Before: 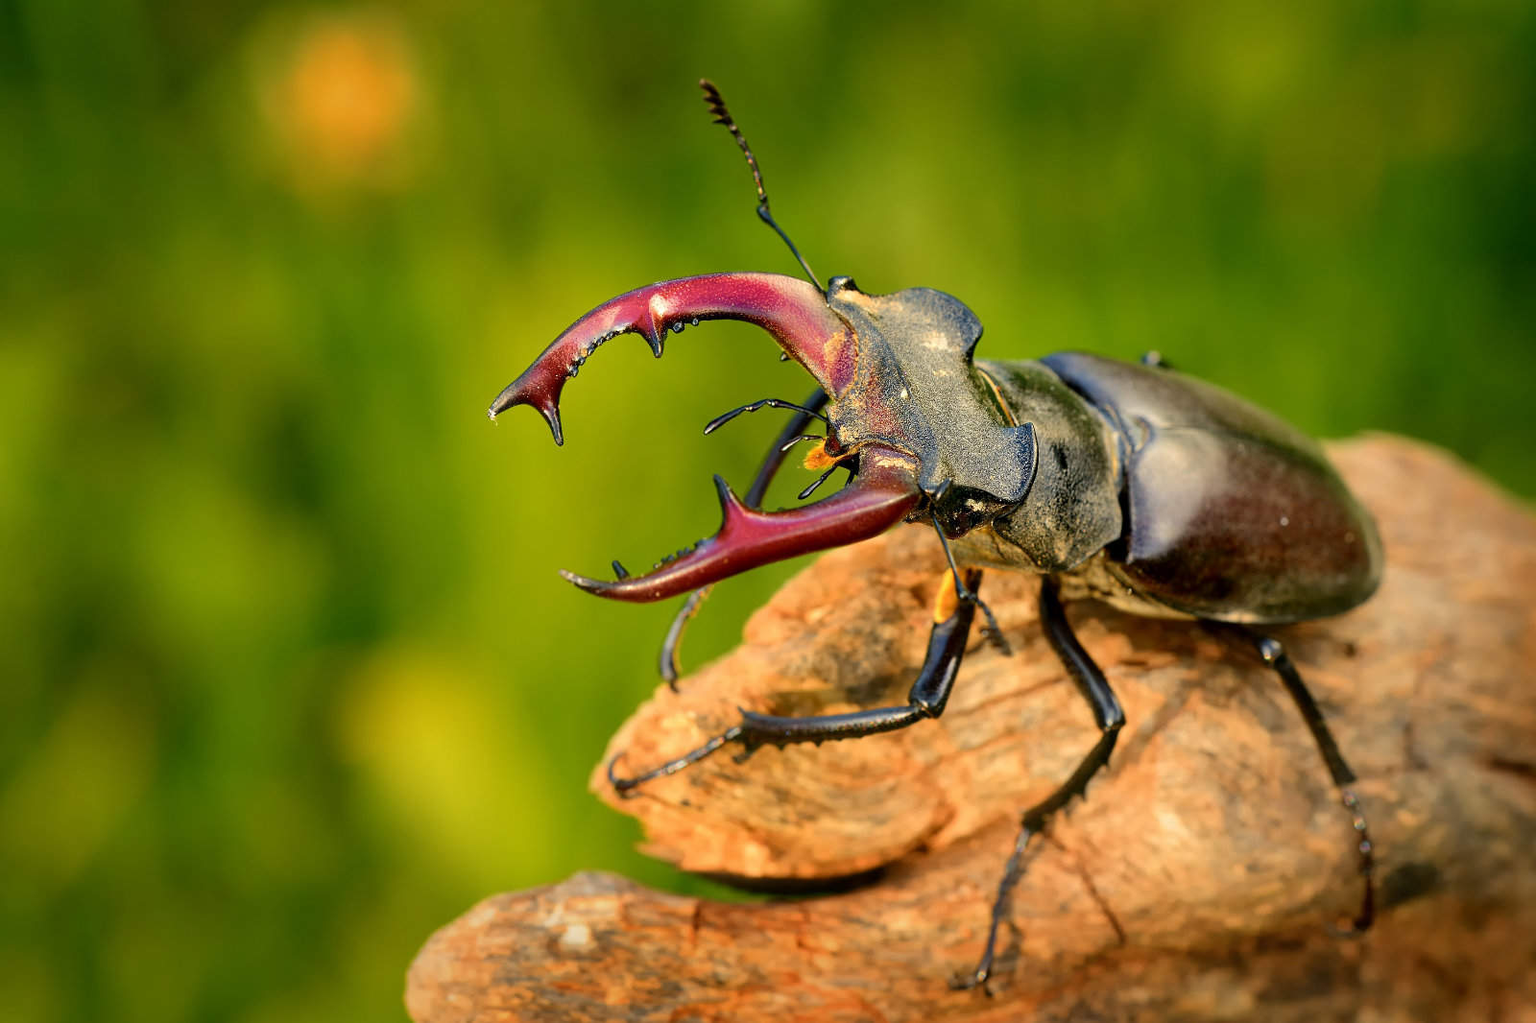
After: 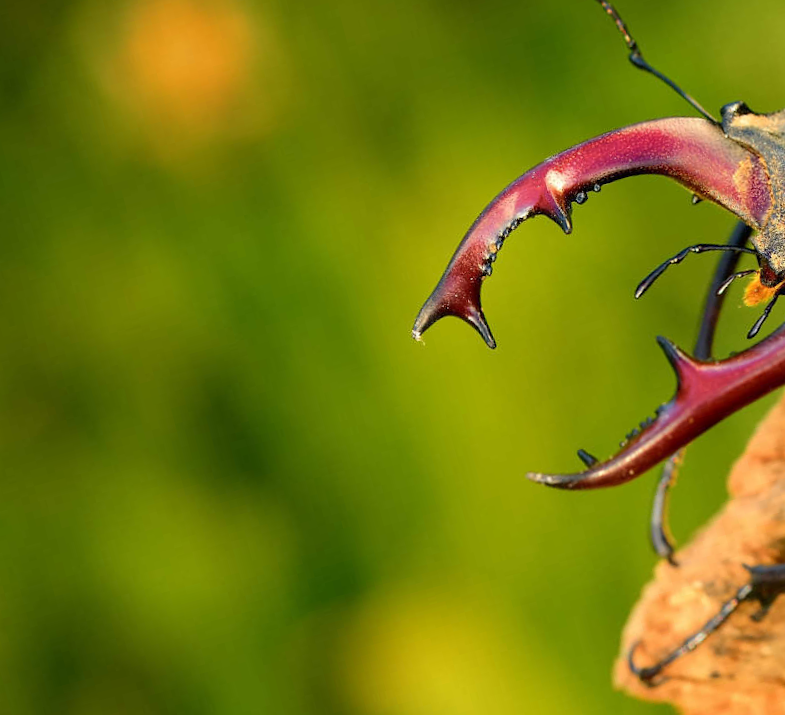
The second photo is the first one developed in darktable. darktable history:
crop: left 0.587%, right 45.588%, bottom 0.086%
rotate and perspective: rotation -14.8°, crop left 0.1, crop right 0.903, crop top 0.25, crop bottom 0.748
